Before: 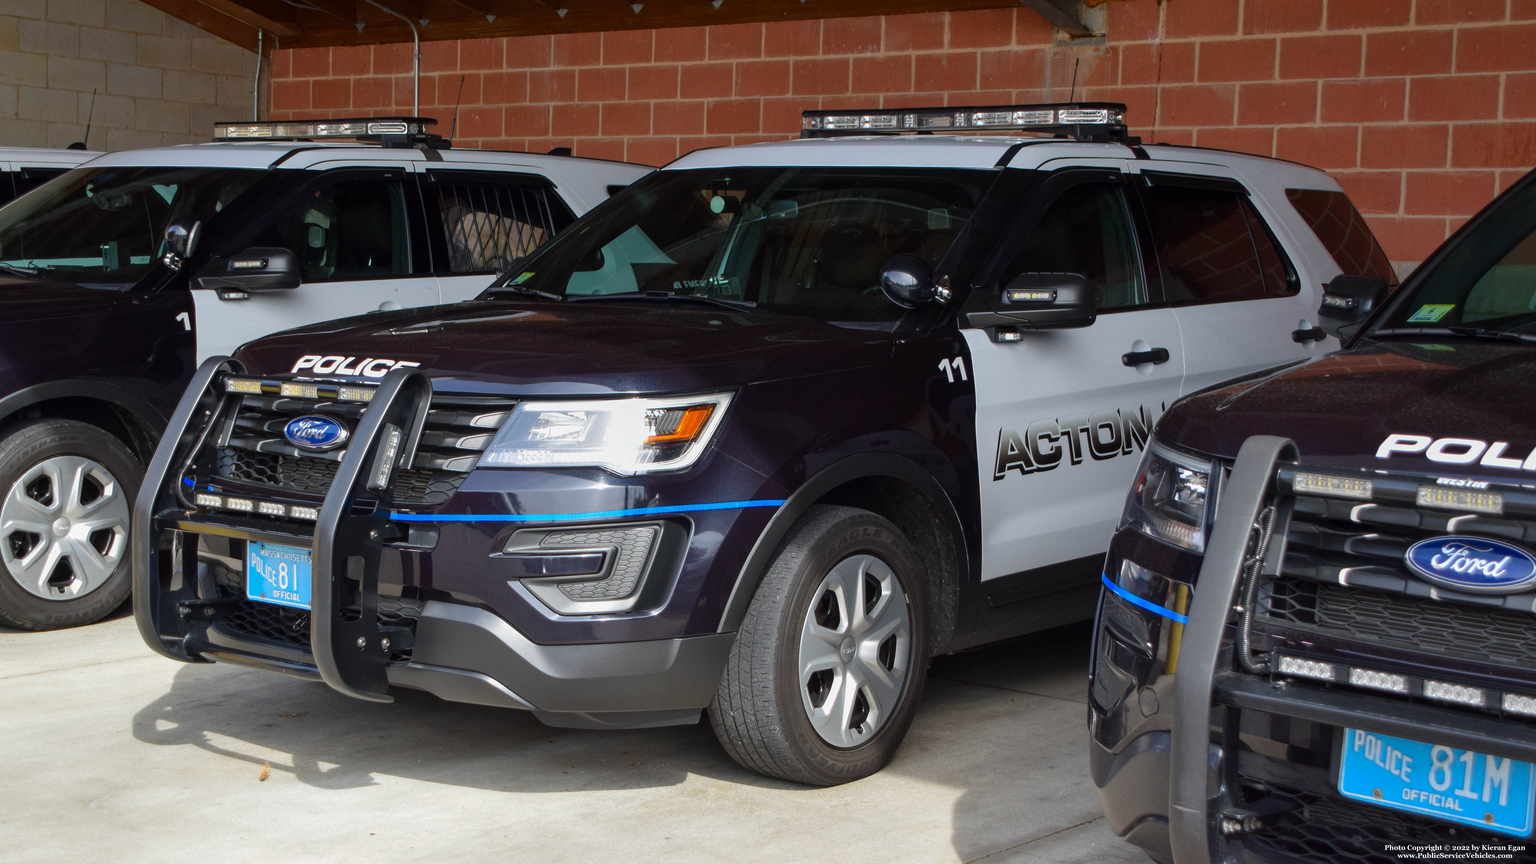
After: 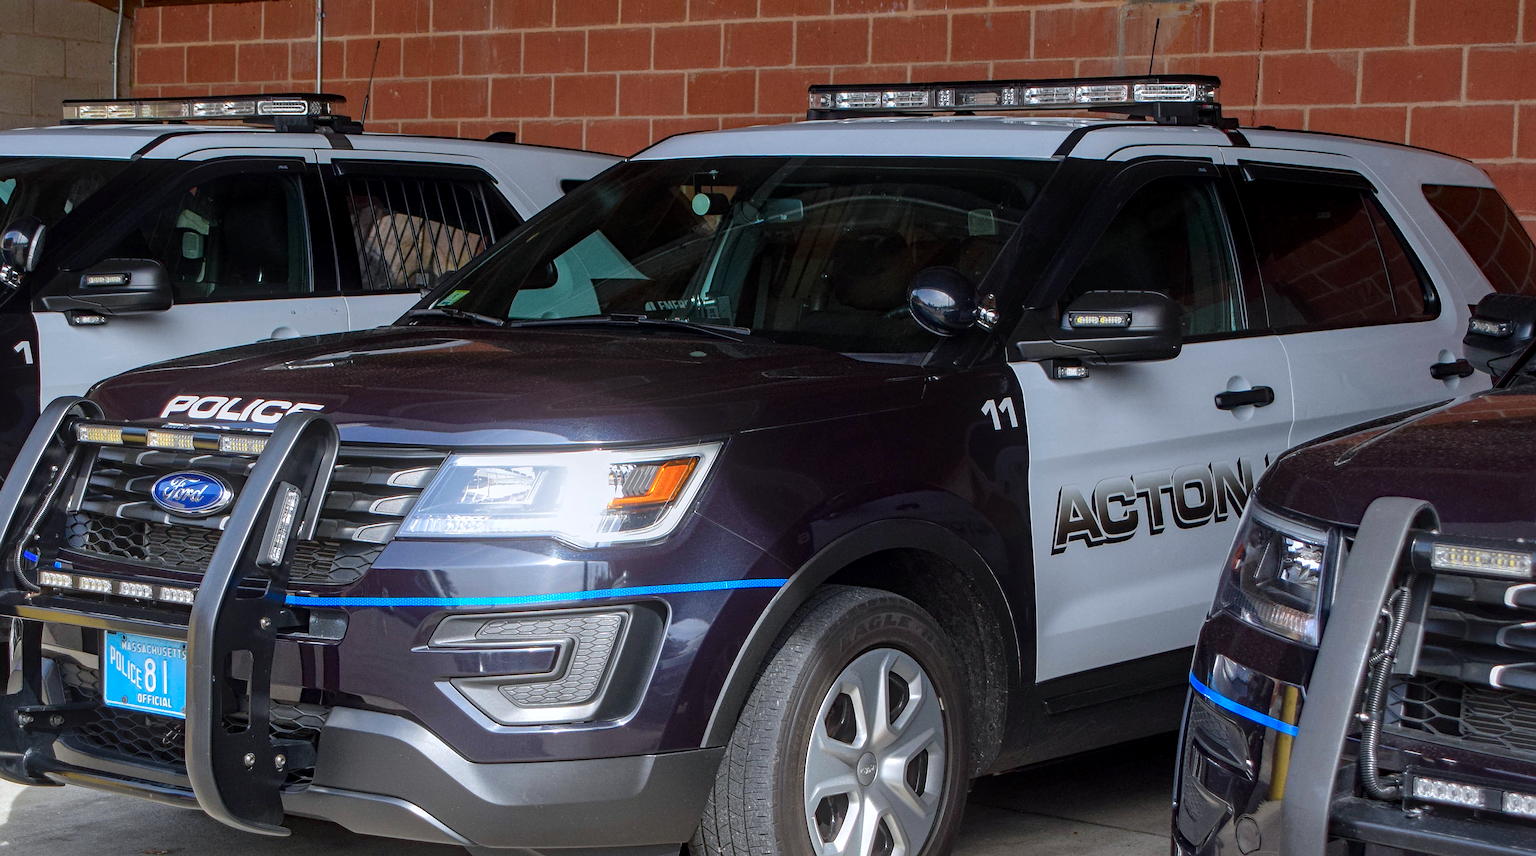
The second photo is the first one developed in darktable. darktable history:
exposure: exposure 0.081 EV, compensate highlight preservation false
sharpen: on, module defaults
color correction: highlights a* -0.137, highlights b* -5.91, shadows a* -0.137, shadows b* -0.137
crop and rotate: left 10.77%, top 5.1%, right 10.41%, bottom 16.76%
haze removal: compatibility mode true, adaptive false
bloom: size 40%
local contrast: on, module defaults
